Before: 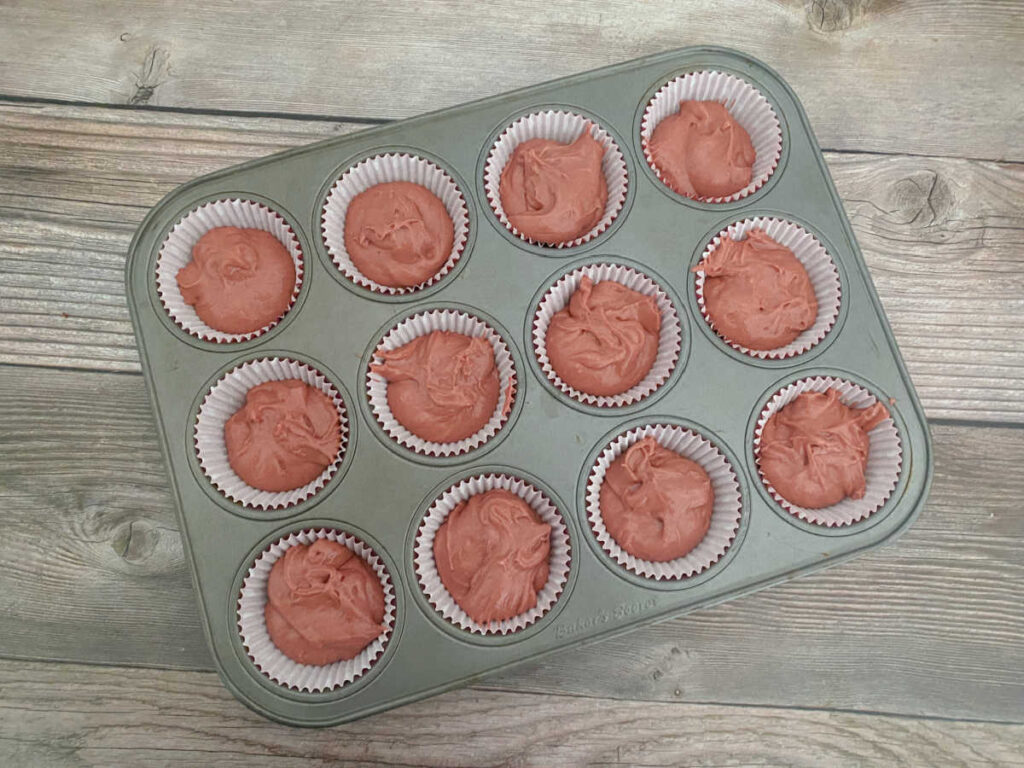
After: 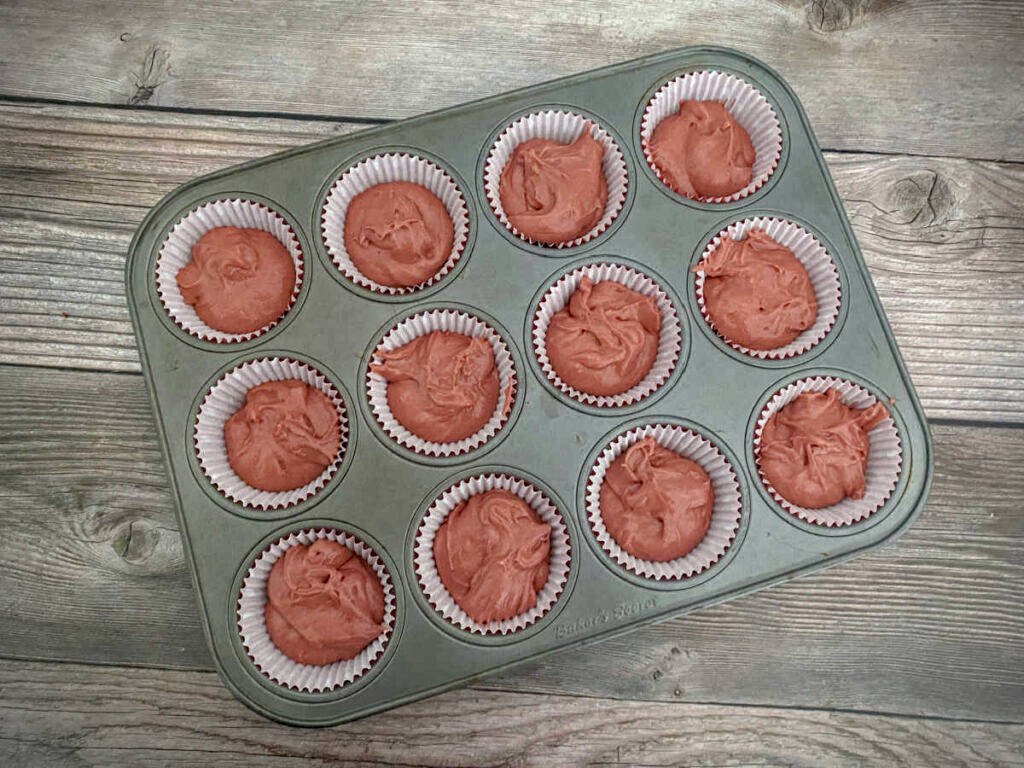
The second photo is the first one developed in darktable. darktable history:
local contrast: detail 130%
vignetting: width/height ratio 1.094
haze removal: strength 0.29, distance 0.25, compatibility mode true, adaptive false
